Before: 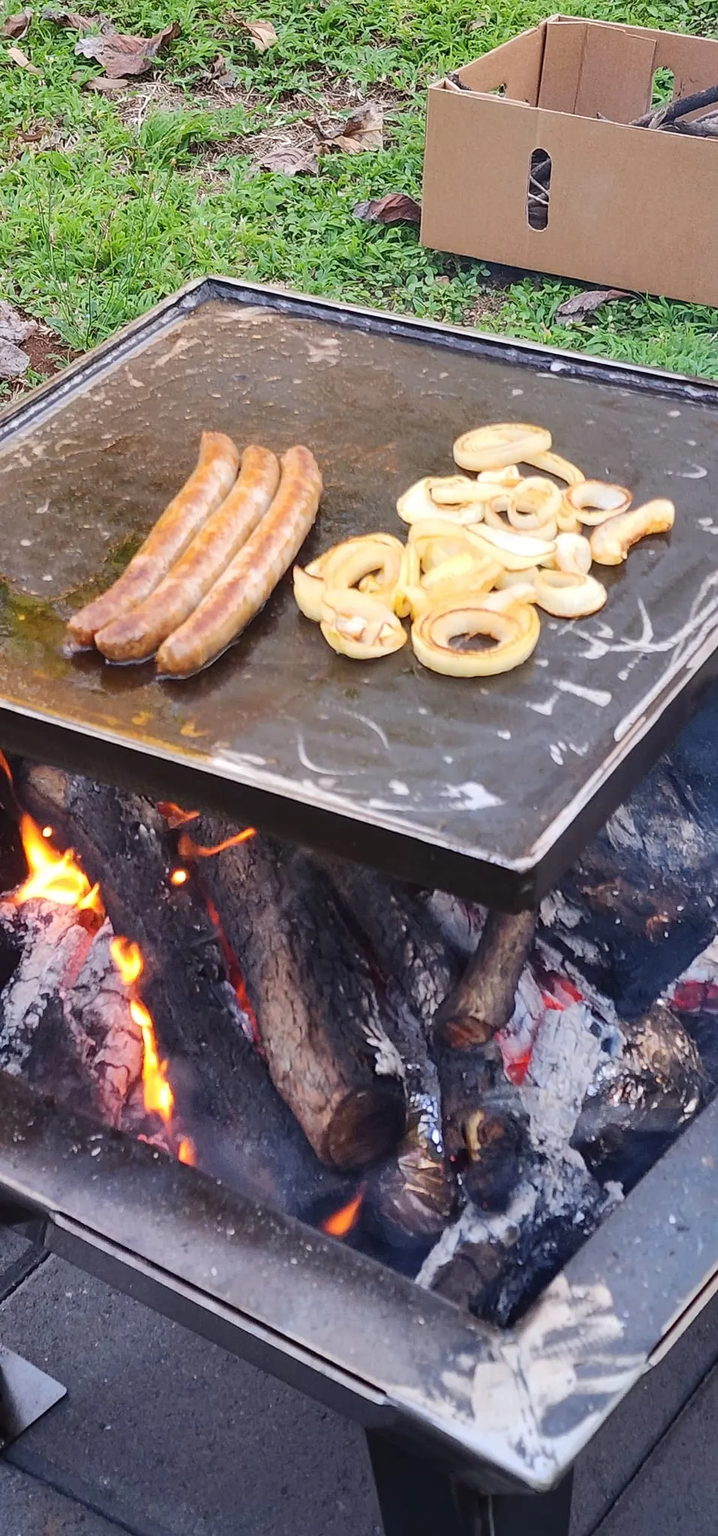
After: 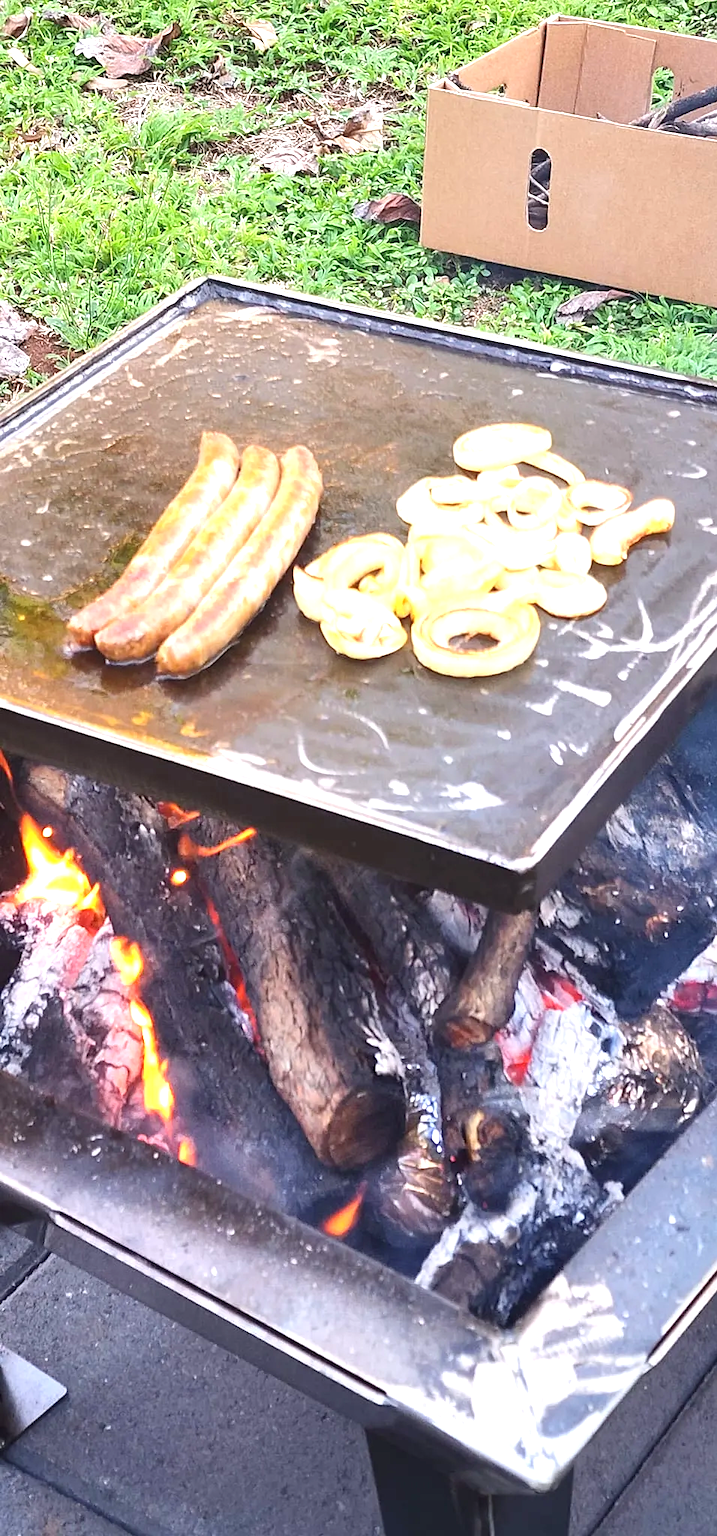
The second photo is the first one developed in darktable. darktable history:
exposure: black level correction 0, exposure 1 EV, compensate highlight preservation false
tone equalizer: edges refinement/feathering 500, mask exposure compensation -1.57 EV, preserve details no
